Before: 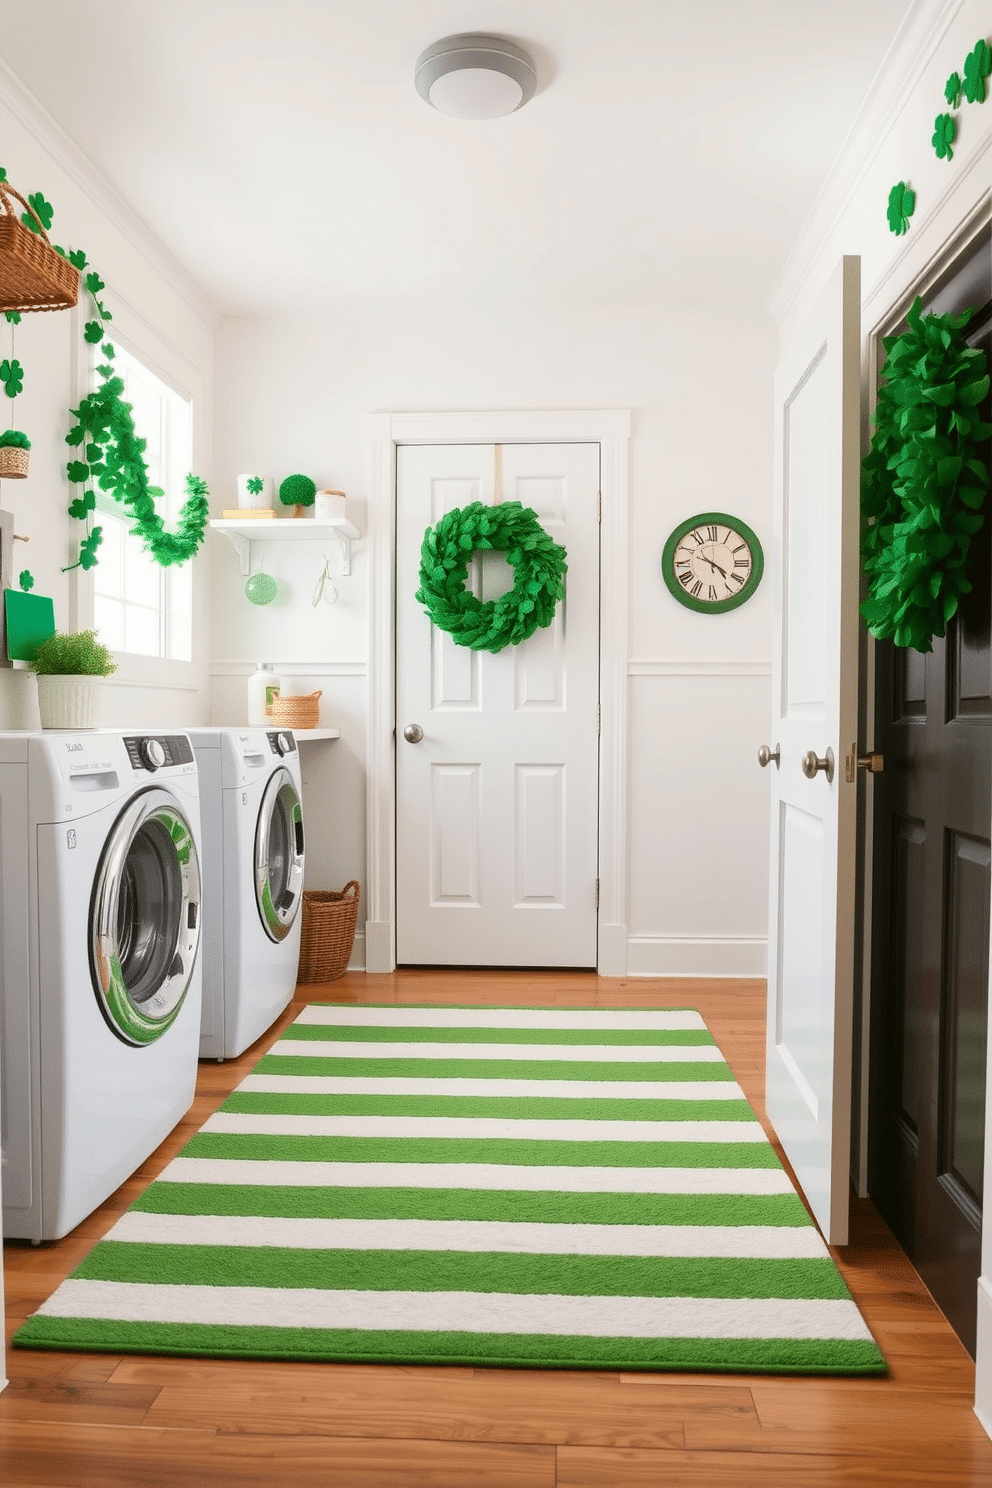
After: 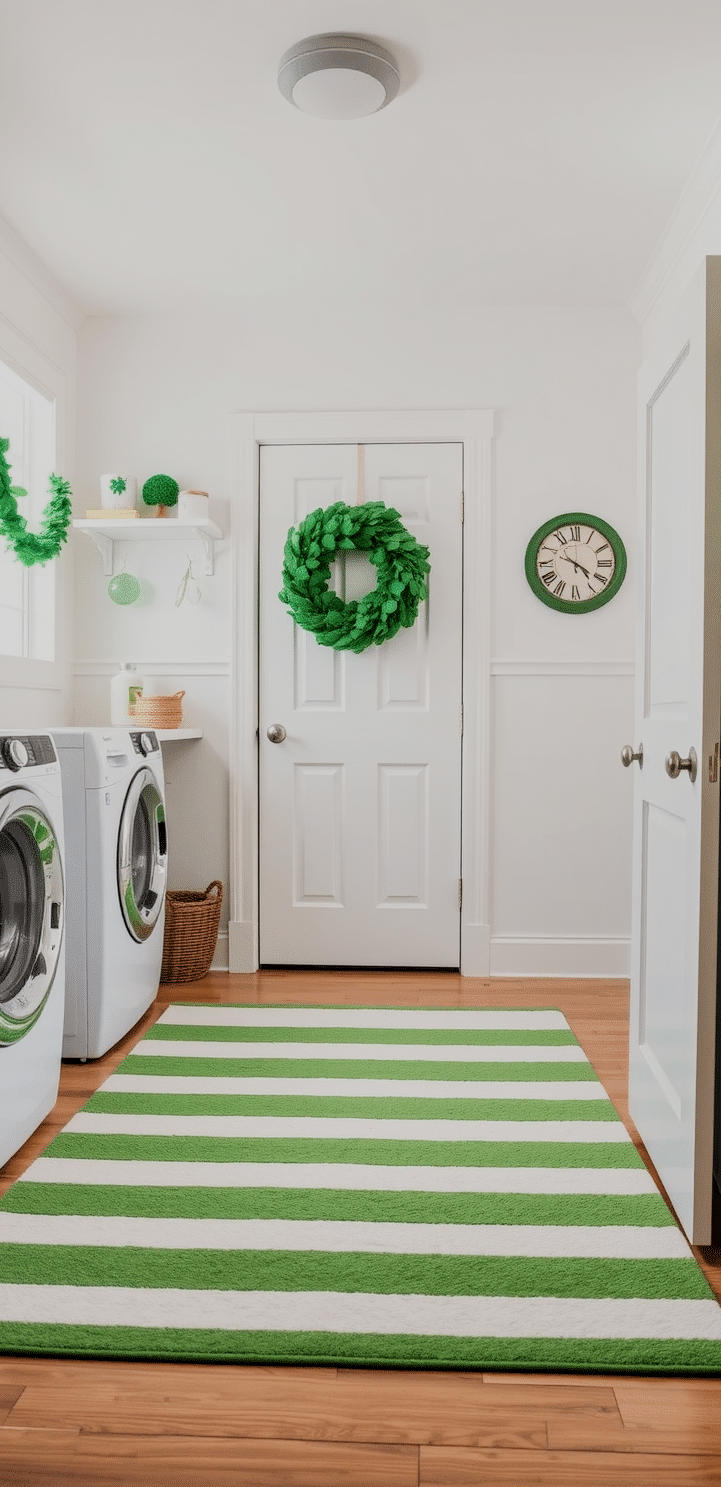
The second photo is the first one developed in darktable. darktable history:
local contrast: detail 130%
filmic rgb: black relative exposure -7.65 EV, white relative exposure 4.56 EV, hardness 3.61, add noise in highlights 0.001, preserve chrominance luminance Y, color science v3 (2019), use custom middle-gray values true, contrast in highlights soft
crop: left 13.838%, top 0%, right 13.415%
contrast brightness saturation: saturation -0.103
